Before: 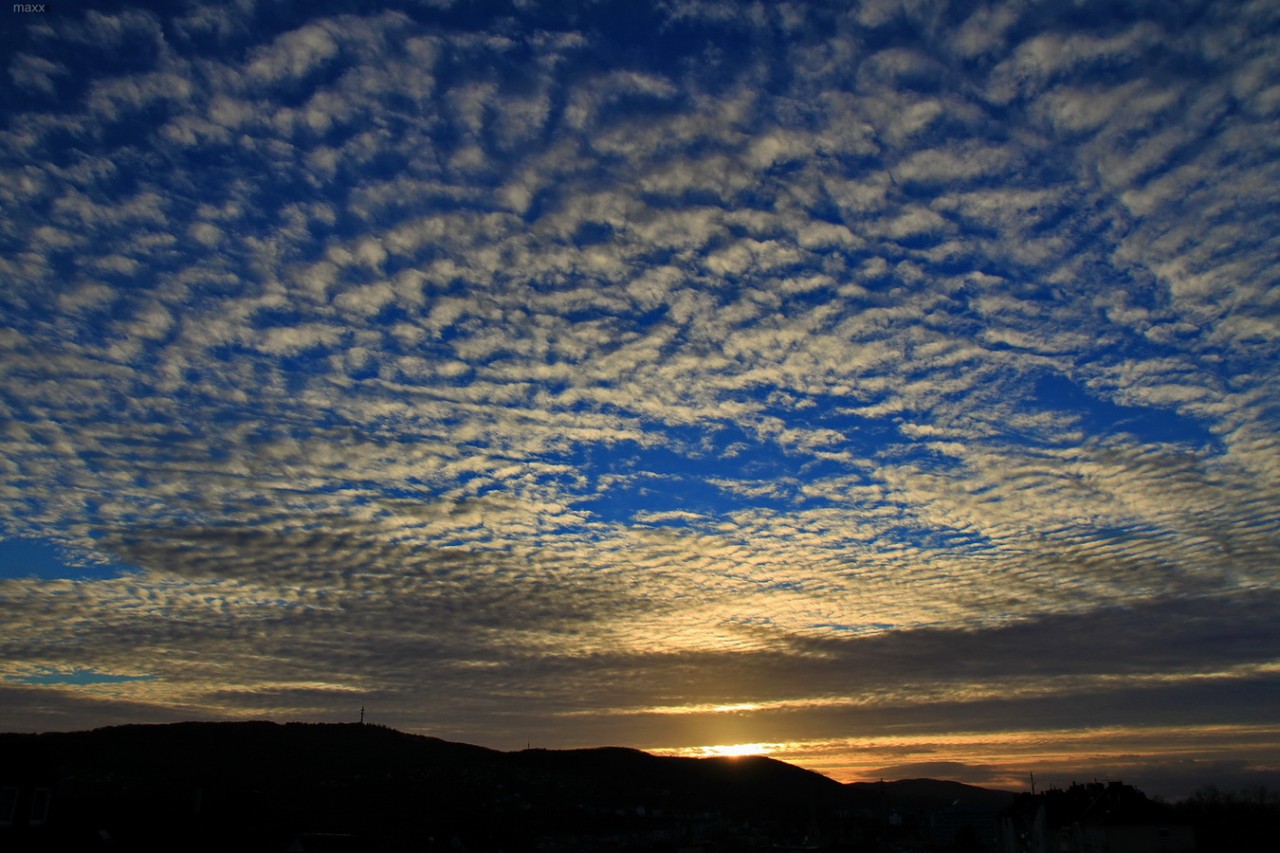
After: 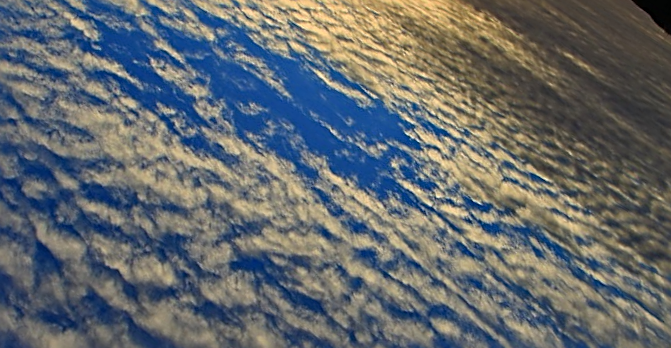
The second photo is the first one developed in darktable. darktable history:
sharpen: radius 2.535, amount 0.619
crop and rotate: angle 147.81°, left 9.166%, top 15.635%, right 4.457%, bottom 17.107%
